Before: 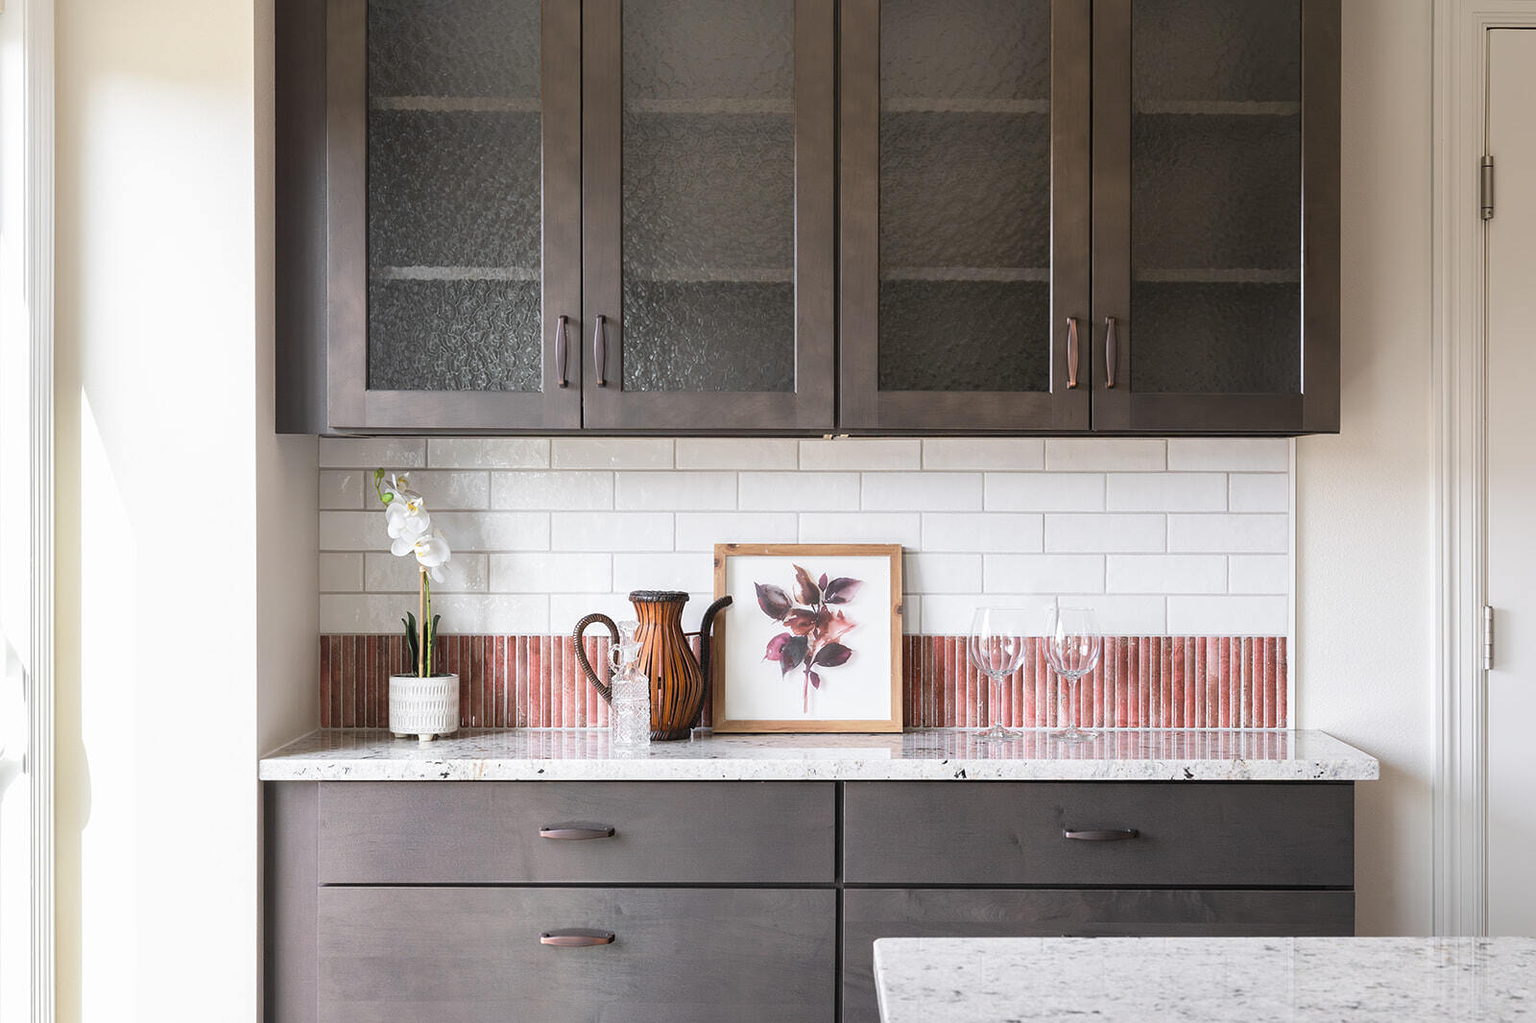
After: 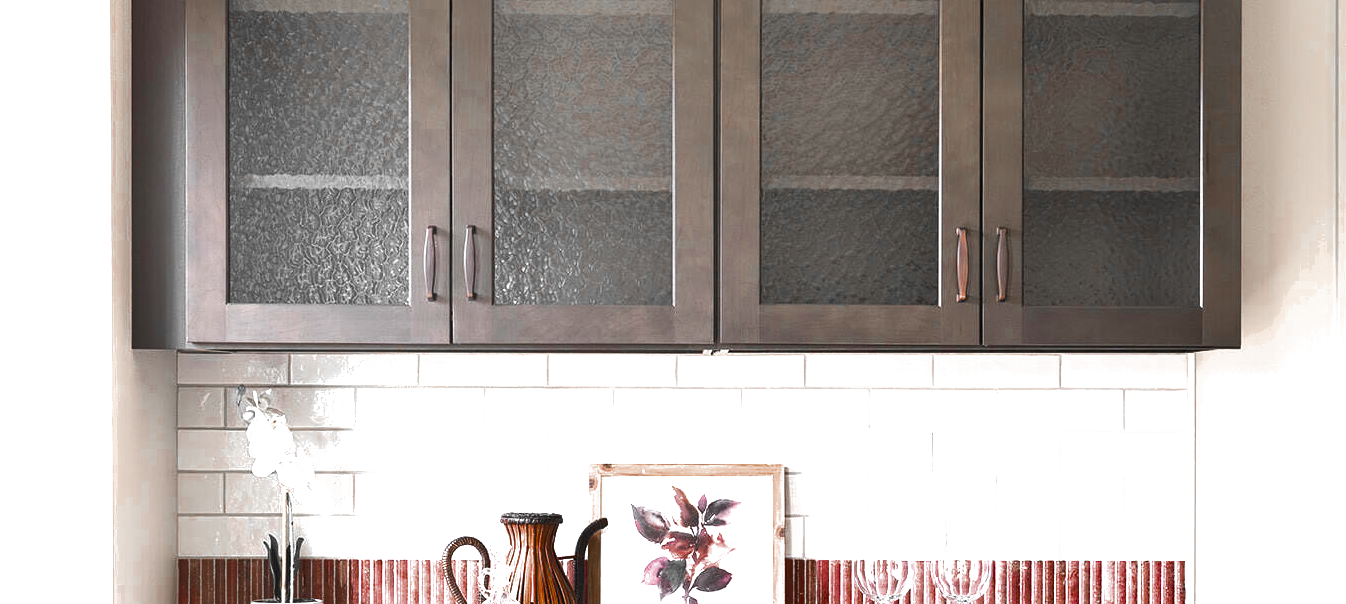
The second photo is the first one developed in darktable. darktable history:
exposure: black level correction 0, exposure 1.096 EV, compensate highlight preservation false
contrast equalizer: y [[0.439, 0.44, 0.442, 0.457, 0.493, 0.498], [0.5 ×6], [0.5 ×6], [0 ×6], [0 ×6]]
crop and rotate: left 9.7%, top 9.674%, right 6.151%, bottom 33.578%
shadows and highlights: soften with gaussian
color zones: curves: ch0 [(0, 0.497) (0.096, 0.361) (0.221, 0.538) (0.429, 0.5) (0.571, 0.5) (0.714, 0.5) (0.857, 0.5) (1, 0.497)]; ch1 [(0, 0.5) (0.143, 0.5) (0.257, -0.002) (0.429, 0.04) (0.571, -0.001) (0.714, -0.015) (0.857, 0.024) (1, 0.5)]
filmic rgb: middle gray luminance 18.41%, black relative exposure -11.54 EV, white relative exposure 2.61 EV, target black luminance 0%, hardness 8.44, latitude 98.32%, contrast 1.083, shadows ↔ highlights balance 0.595%, iterations of high-quality reconstruction 0
